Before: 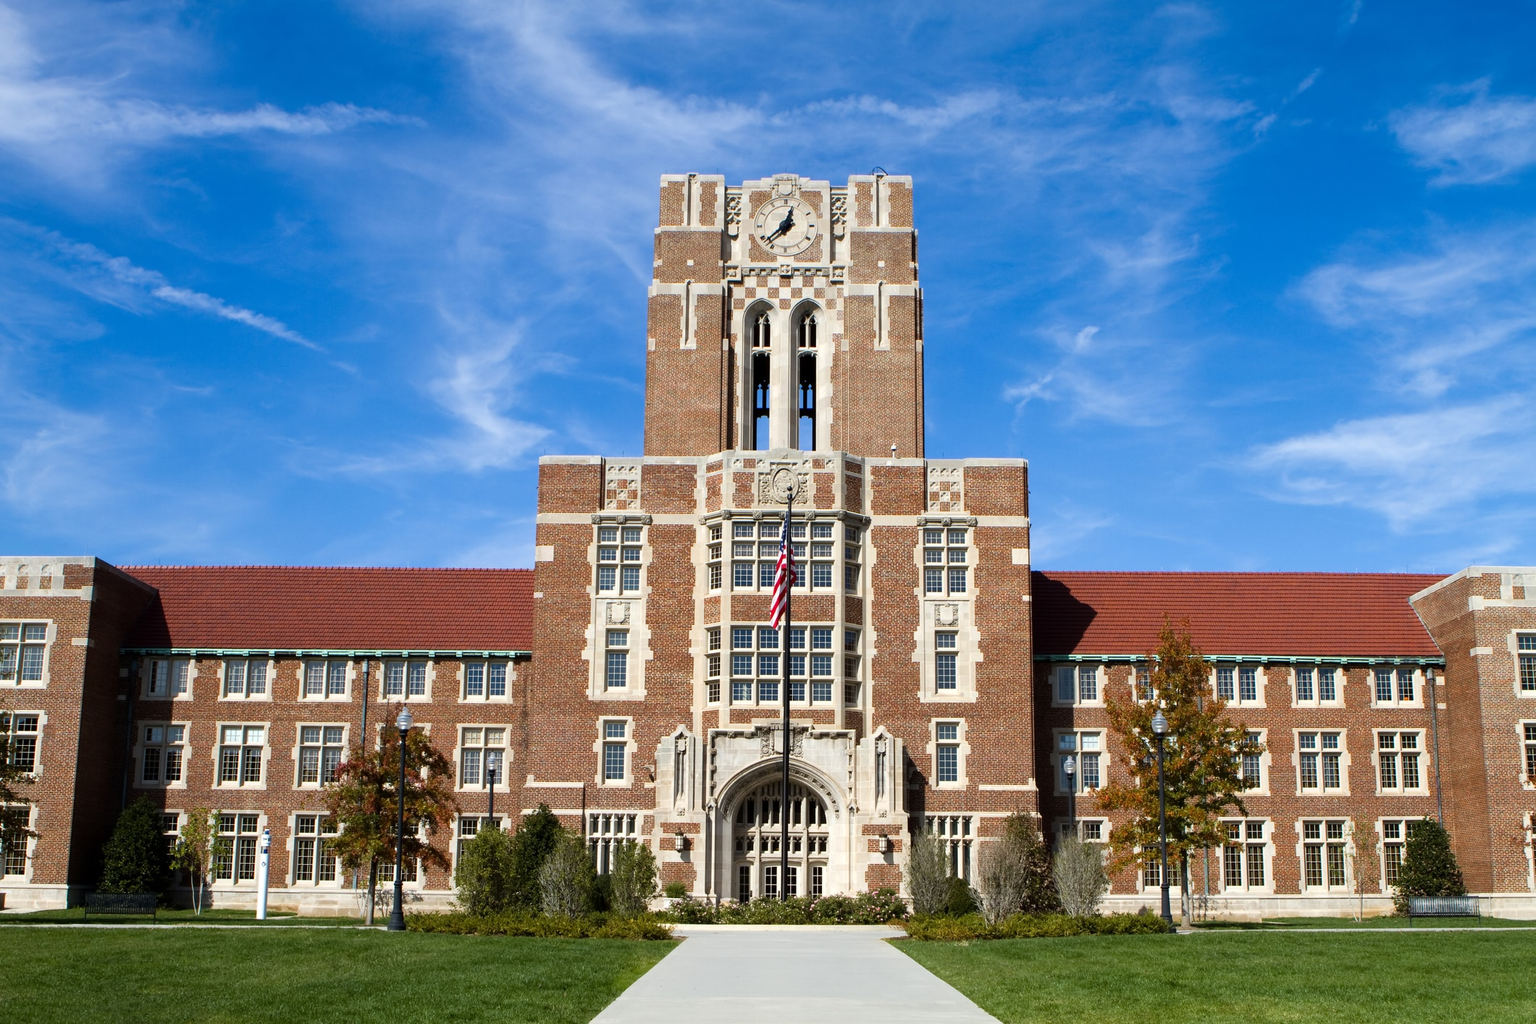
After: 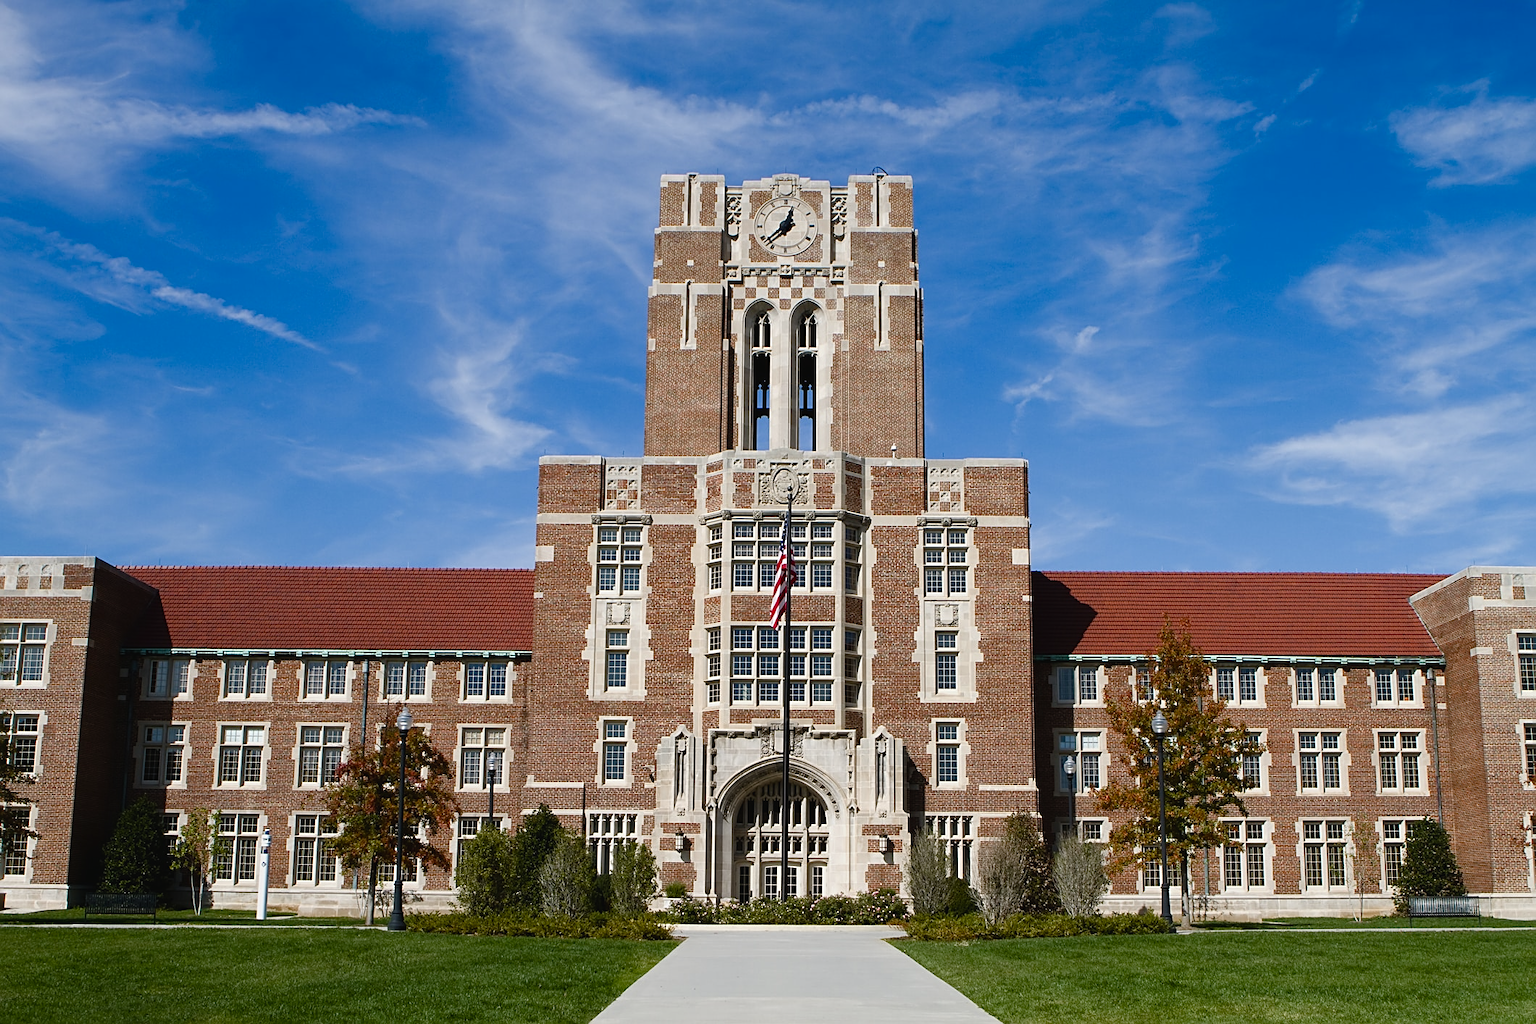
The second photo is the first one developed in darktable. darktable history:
sharpen: on, module defaults
color balance rgb: shadows lift › luminance -10%, shadows lift › chroma 1%, shadows lift › hue 113°, power › luminance -15%, highlights gain › chroma 0.2%, highlights gain › hue 333°, global offset › luminance 0.5%, perceptual saturation grading › global saturation 20%, perceptual saturation grading › highlights -50%, perceptual saturation grading › shadows 25%, contrast -10%
